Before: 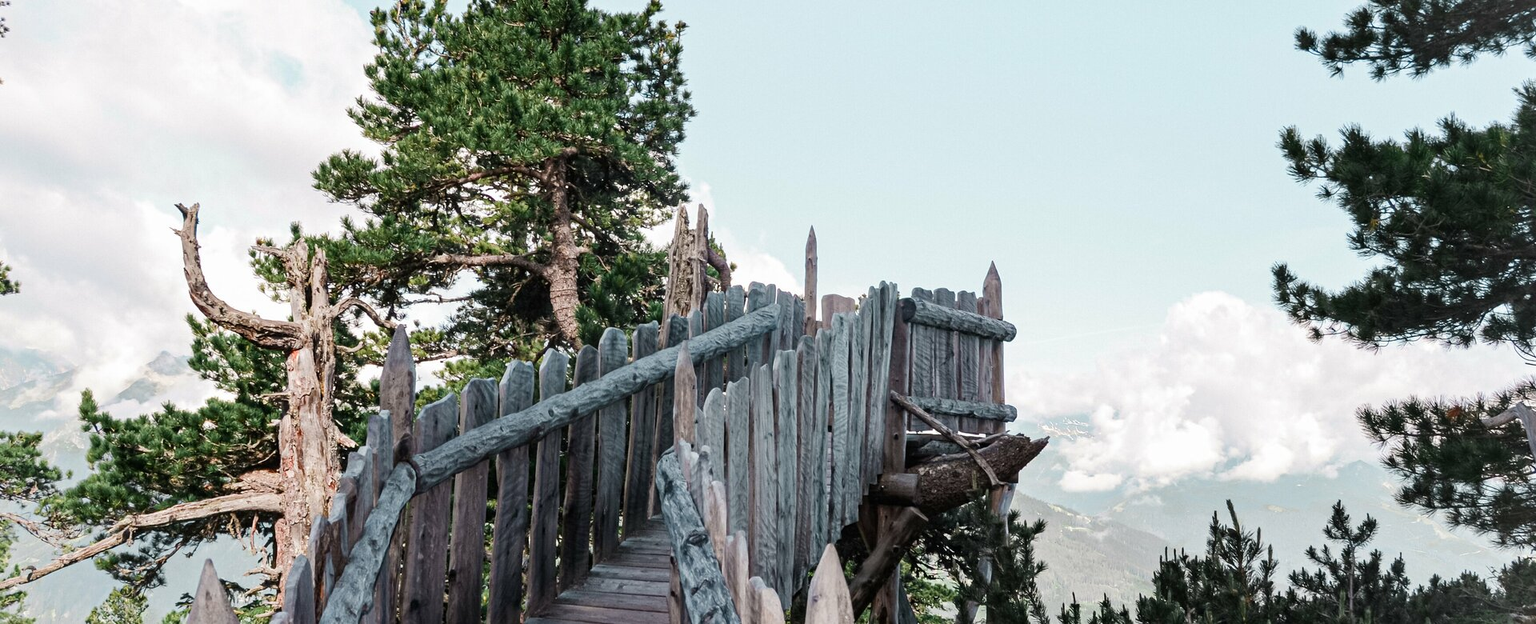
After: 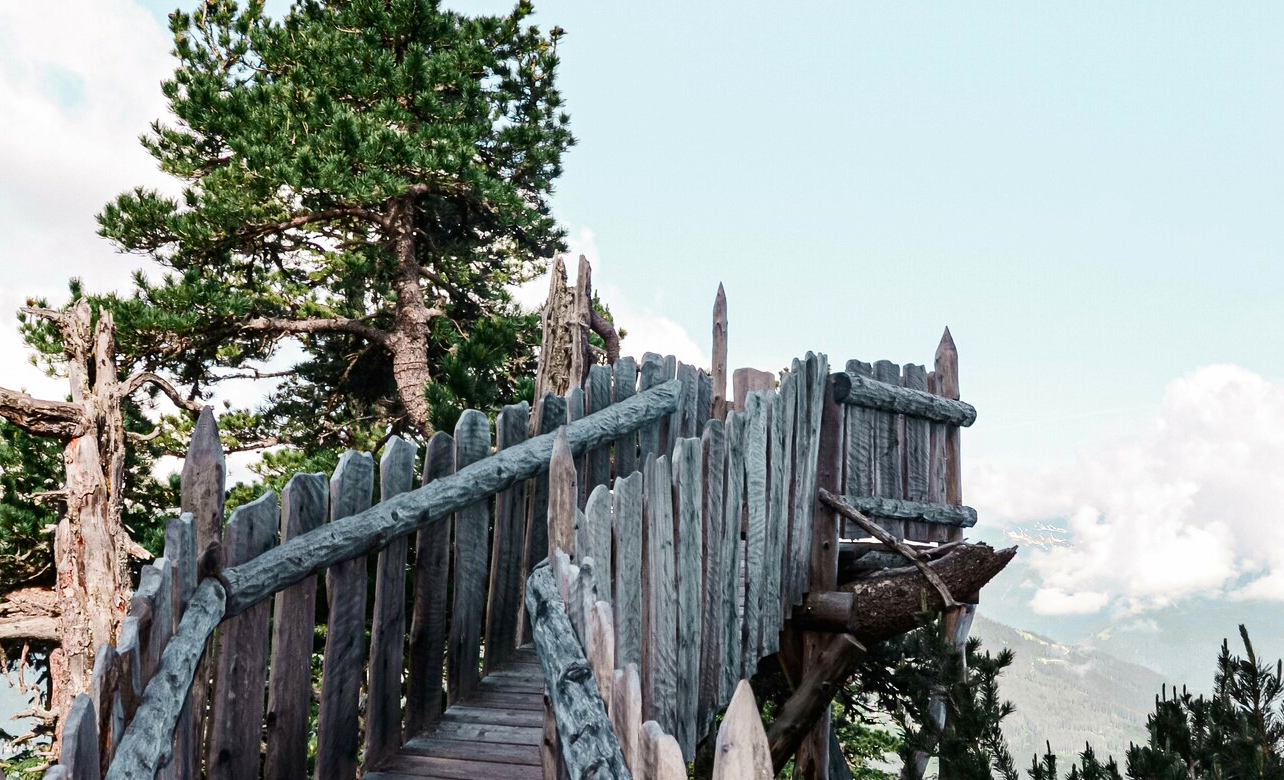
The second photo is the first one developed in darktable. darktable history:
contrast brightness saturation: contrast 0.151, brightness -0.013, saturation 0.104
crop: left 15.363%, right 17.728%
